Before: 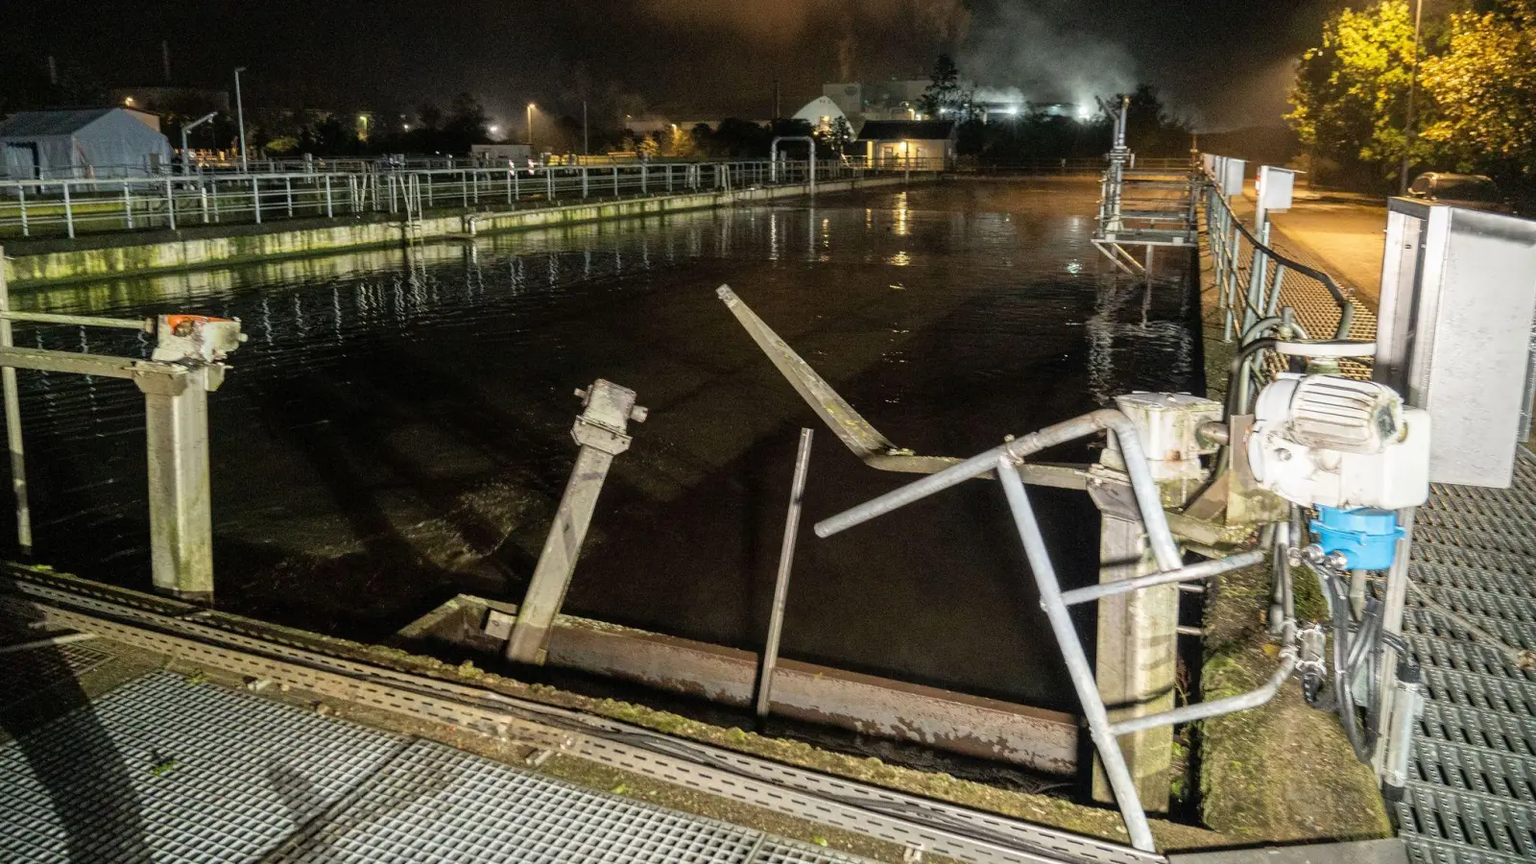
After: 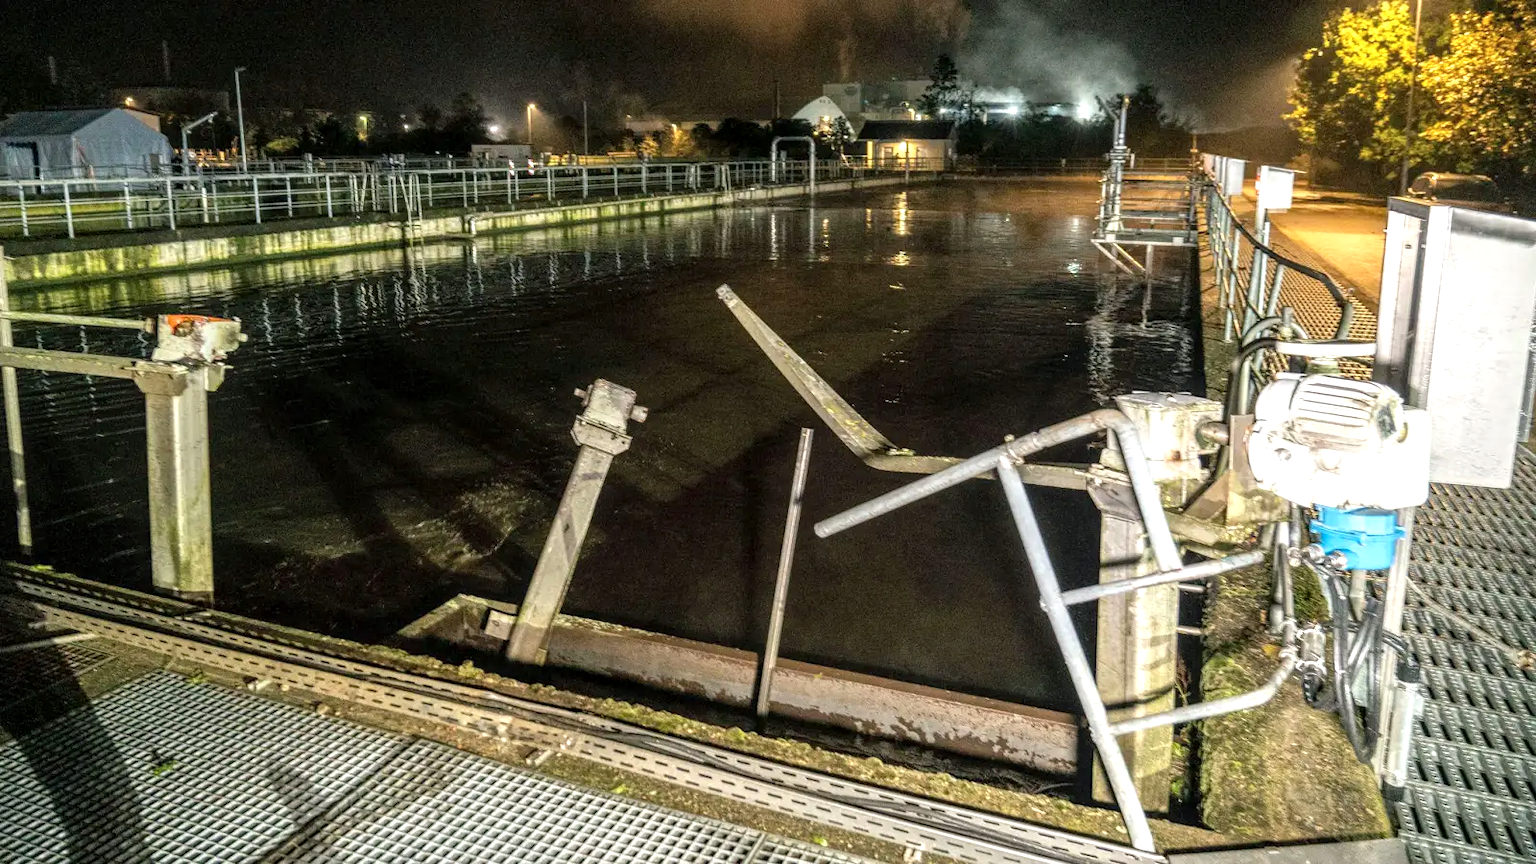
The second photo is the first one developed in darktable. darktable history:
color balance rgb: shadows lift › chroma 2.024%, shadows lift › hue 135.01°, perceptual saturation grading › global saturation 0.186%
exposure: black level correction 0.001, exposure 0.499 EV, compensate exposure bias true, compensate highlight preservation false
local contrast: on, module defaults
